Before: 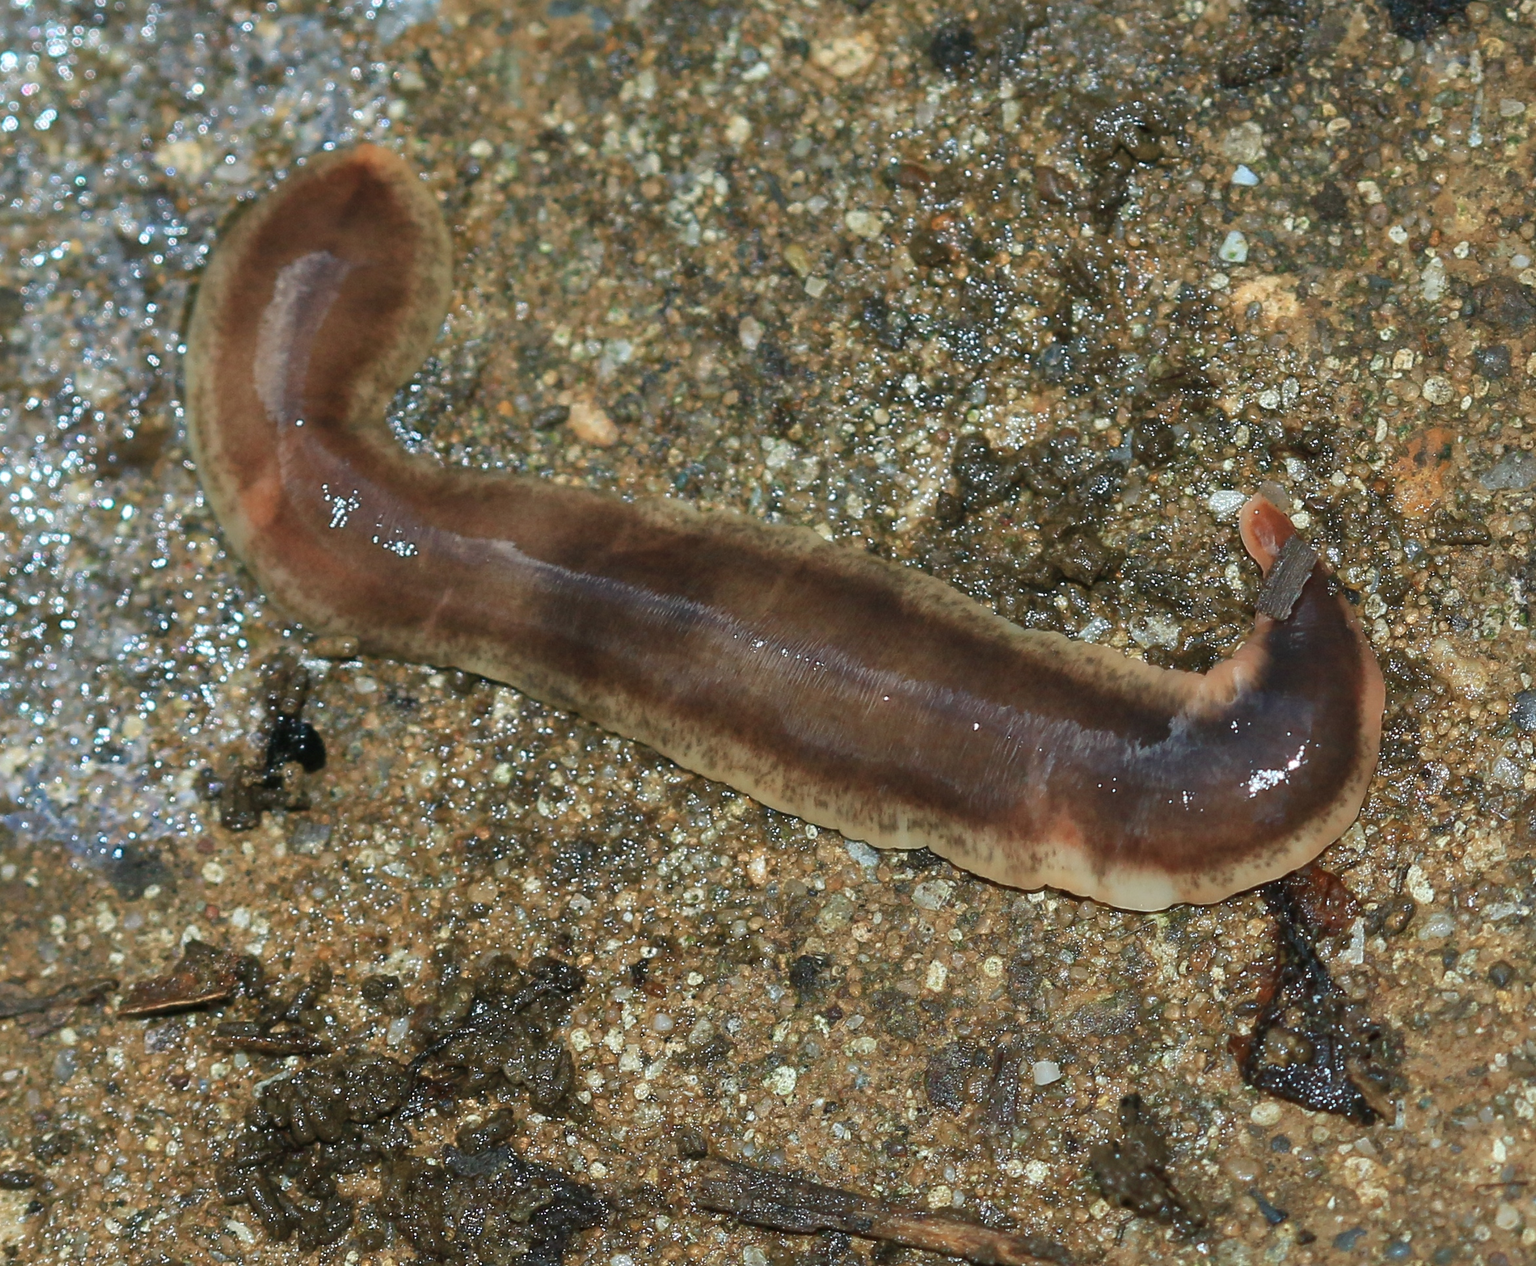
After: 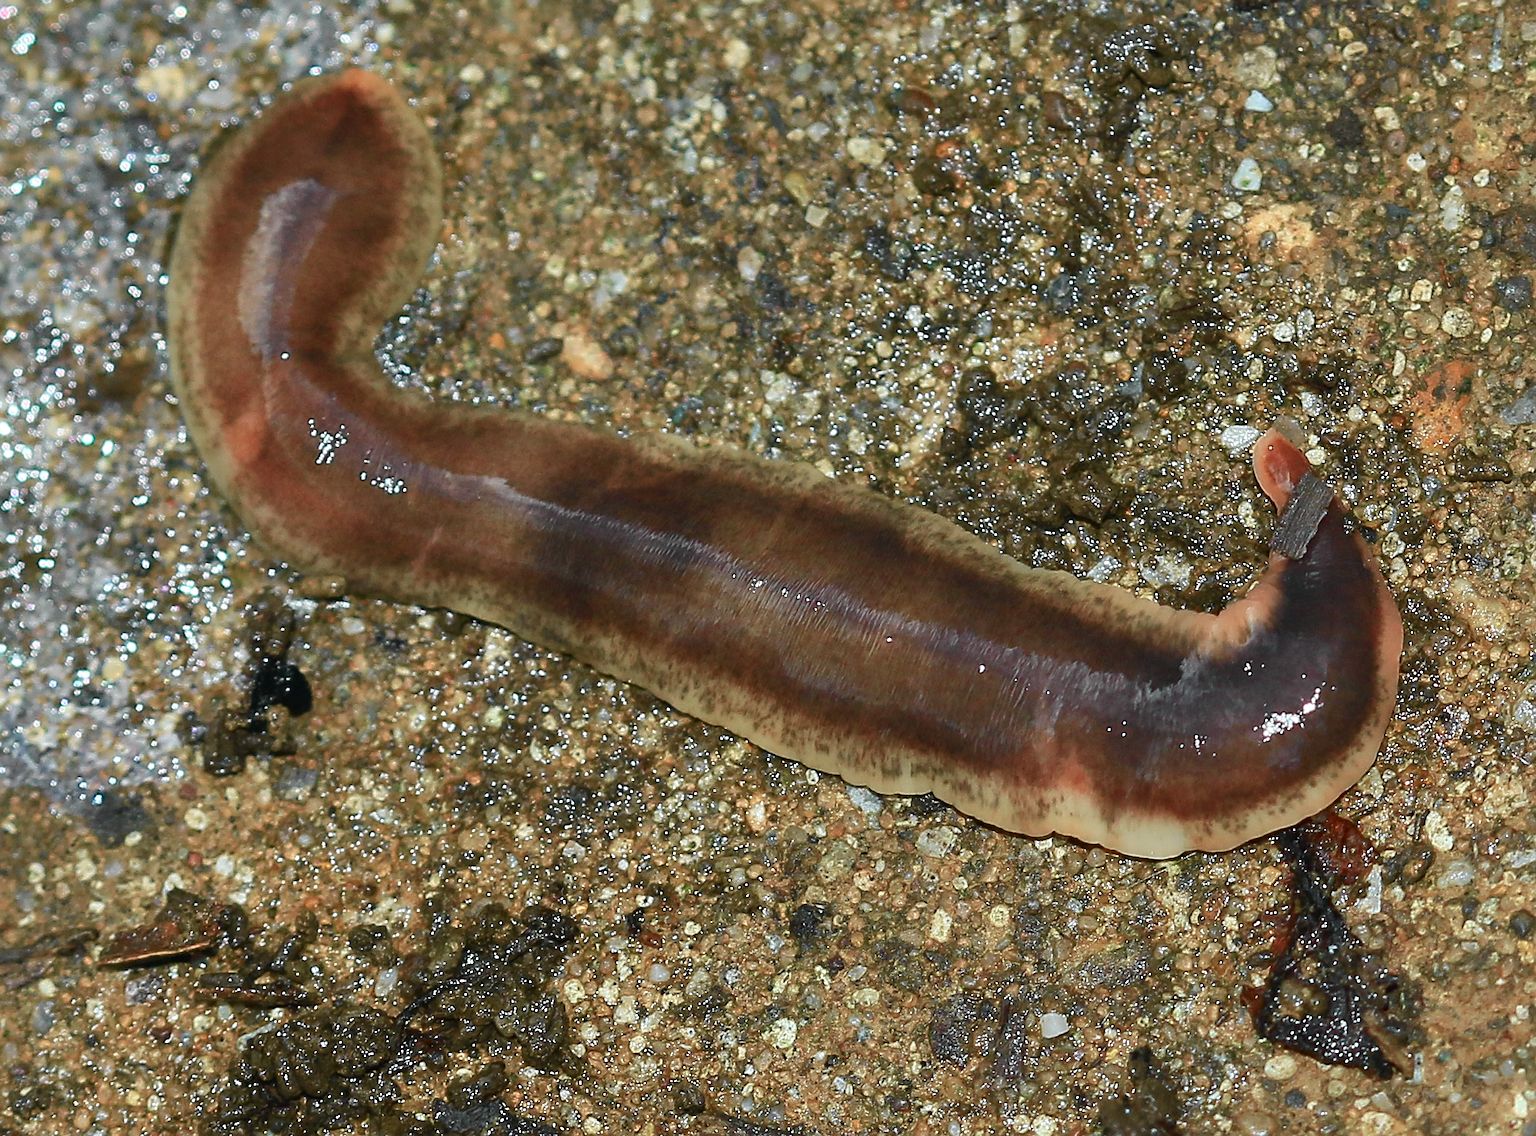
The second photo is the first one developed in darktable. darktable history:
base curve: curves: ch0 [(0, 0) (0.297, 0.298) (1, 1)], preserve colors none
sharpen: on, module defaults
crop: left 1.507%, top 6.147%, right 1.379%, bottom 6.637%
tone curve: curves: ch0 [(0, 0.015) (0.037, 0.032) (0.131, 0.113) (0.275, 0.26) (0.497, 0.505) (0.617, 0.643) (0.704, 0.735) (0.813, 0.842) (0.911, 0.931) (0.997, 1)]; ch1 [(0, 0) (0.301, 0.3) (0.444, 0.438) (0.493, 0.494) (0.501, 0.5) (0.534, 0.543) (0.582, 0.605) (0.658, 0.687) (0.746, 0.79) (1, 1)]; ch2 [(0, 0) (0.246, 0.234) (0.36, 0.356) (0.415, 0.426) (0.476, 0.492) (0.502, 0.499) (0.525, 0.517) (0.533, 0.534) (0.586, 0.598) (0.634, 0.643) (0.706, 0.717) (0.853, 0.83) (1, 0.951)], color space Lab, independent channels, preserve colors none
